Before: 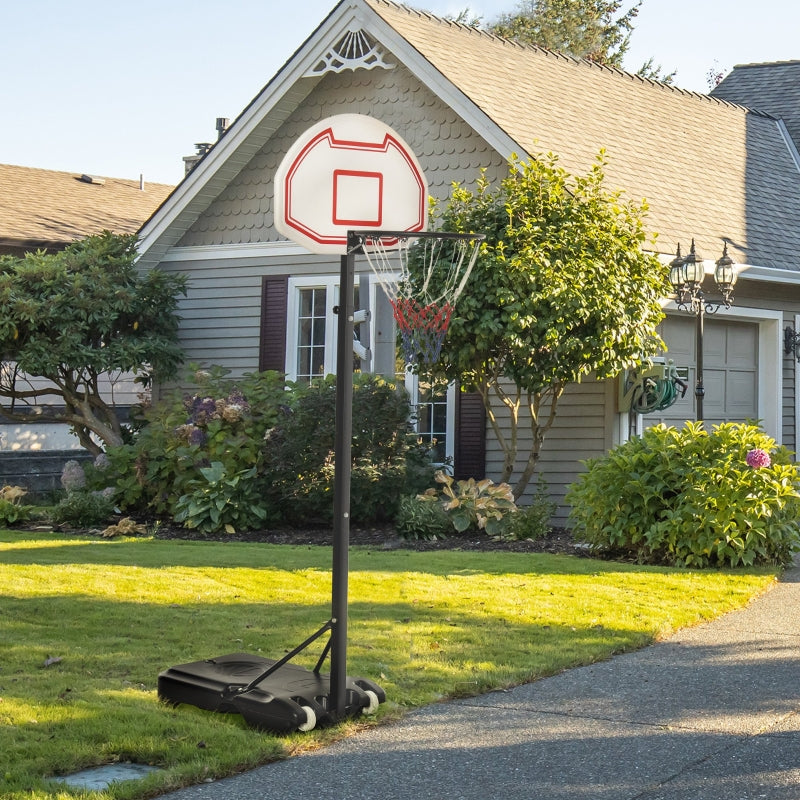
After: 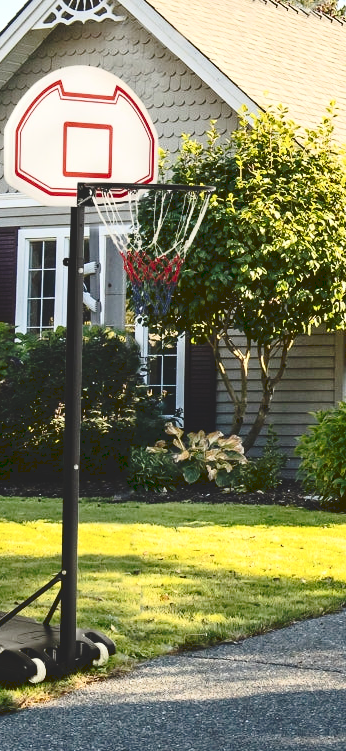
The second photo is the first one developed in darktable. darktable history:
crop: left 33.763%, top 6.059%, right 22.947%
contrast brightness saturation: contrast 0.336, brightness -0.076, saturation 0.171
shadows and highlights: shadows -8.16, white point adjustment 1.59, highlights 11.72
tone curve: curves: ch0 [(0, 0) (0.003, 0.128) (0.011, 0.133) (0.025, 0.133) (0.044, 0.141) (0.069, 0.152) (0.1, 0.169) (0.136, 0.201) (0.177, 0.239) (0.224, 0.294) (0.277, 0.358) (0.335, 0.428) (0.399, 0.488) (0.468, 0.55) (0.543, 0.611) (0.623, 0.678) (0.709, 0.755) (0.801, 0.843) (0.898, 0.91) (1, 1)], preserve colors none
